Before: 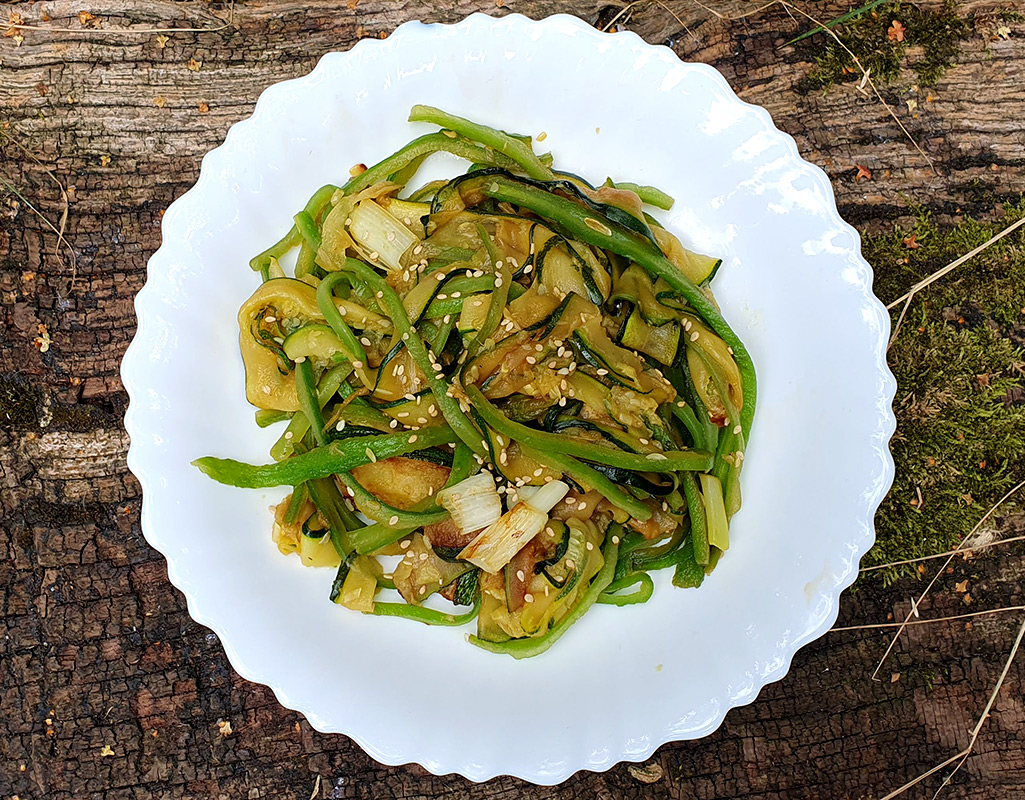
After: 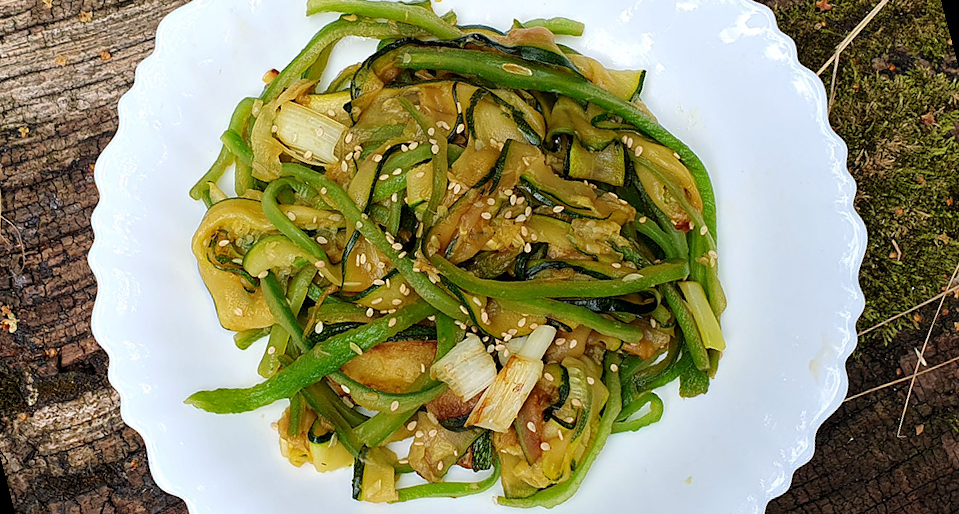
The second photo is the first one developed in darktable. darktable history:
rotate and perspective: rotation -14.8°, crop left 0.1, crop right 0.903, crop top 0.25, crop bottom 0.748
tone equalizer: on, module defaults
